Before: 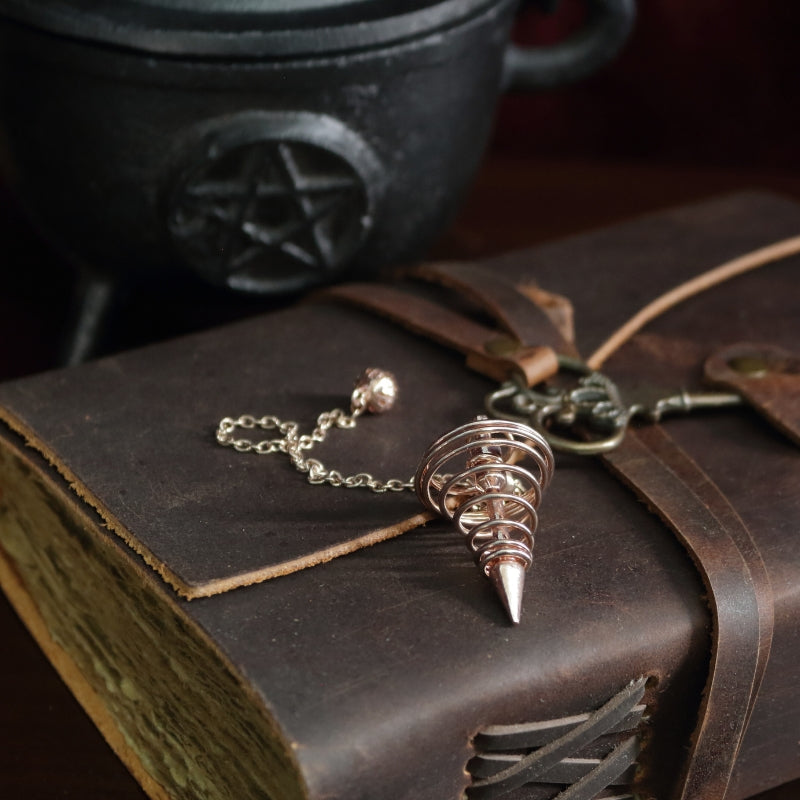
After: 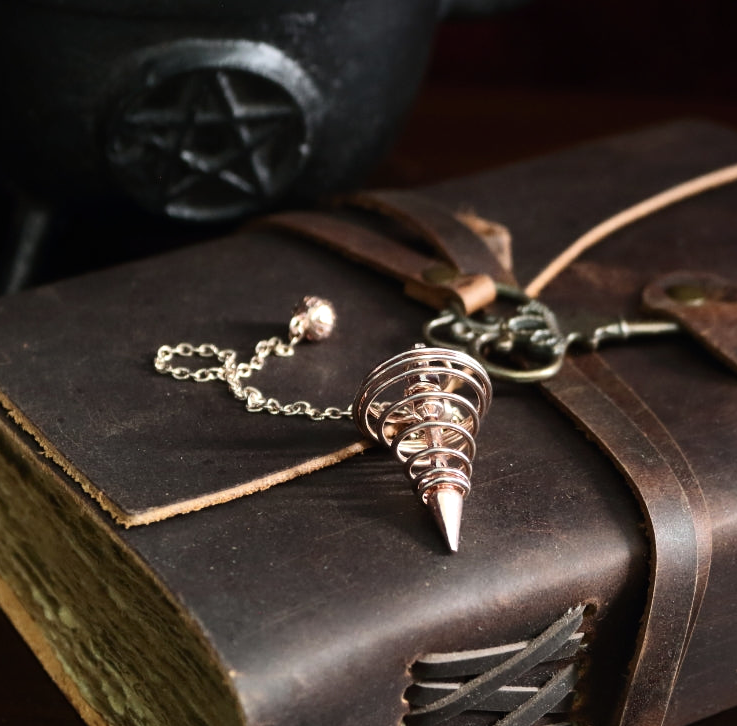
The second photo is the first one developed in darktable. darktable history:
crop and rotate: left 7.867%, top 9.137%
tone equalizer: -8 EV -0.432 EV, -7 EV -0.424 EV, -6 EV -0.365 EV, -5 EV -0.188 EV, -3 EV 0.203 EV, -2 EV 0.349 EV, -1 EV 0.411 EV, +0 EV 0.418 EV
contrast brightness saturation: contrast 0.239, brightness 0.093
